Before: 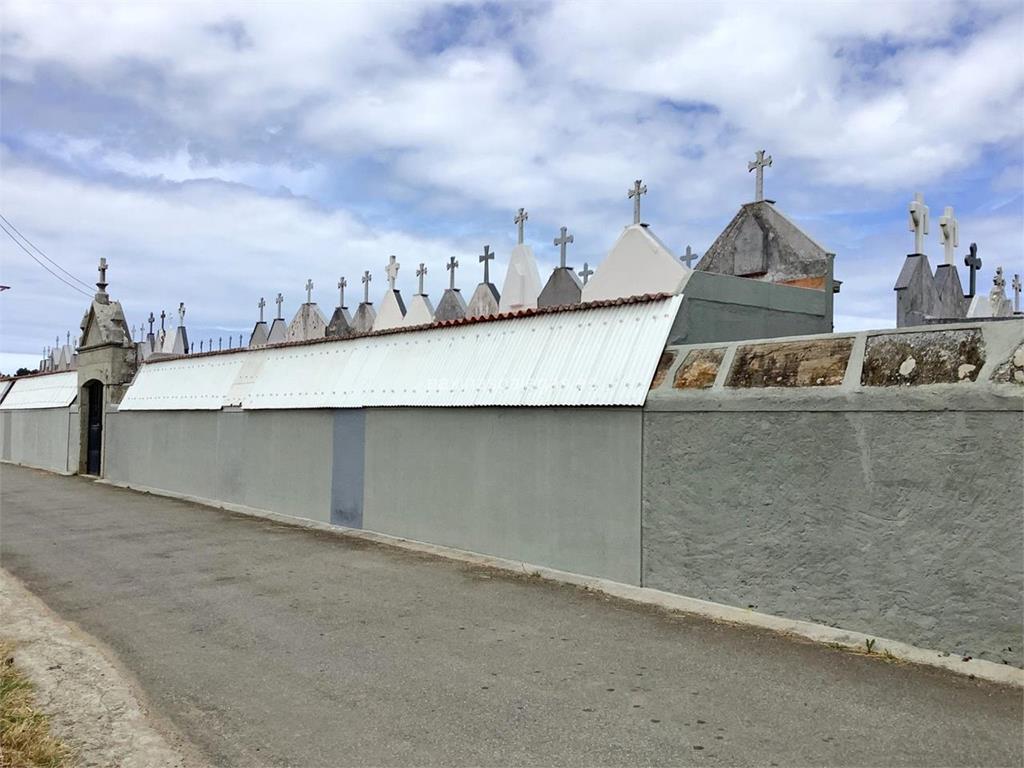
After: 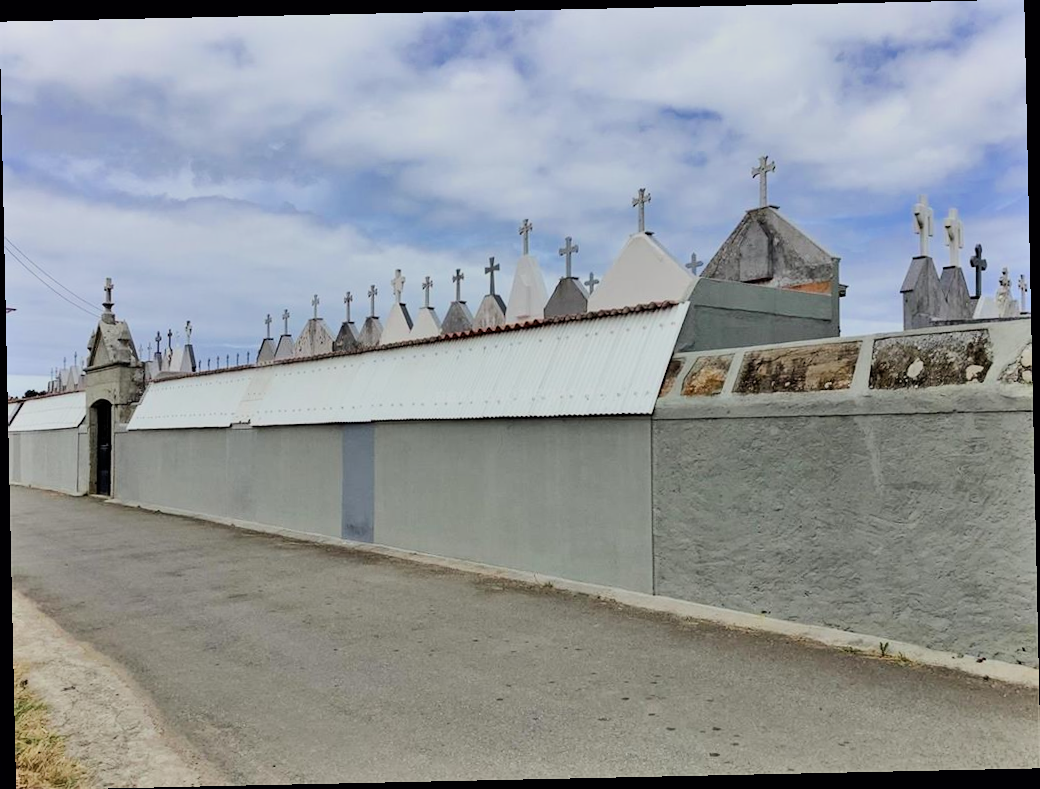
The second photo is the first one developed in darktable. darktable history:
shadows and highlights: white point adjustment 1, soften with gaussian
rotate and perspective: rotation -1.24°, automatic cropping off
filmic rgb: black relative exposure -7.65 EV, white relative exposure 4.56 EV, hardness 3.61, color science v6 (2022)
